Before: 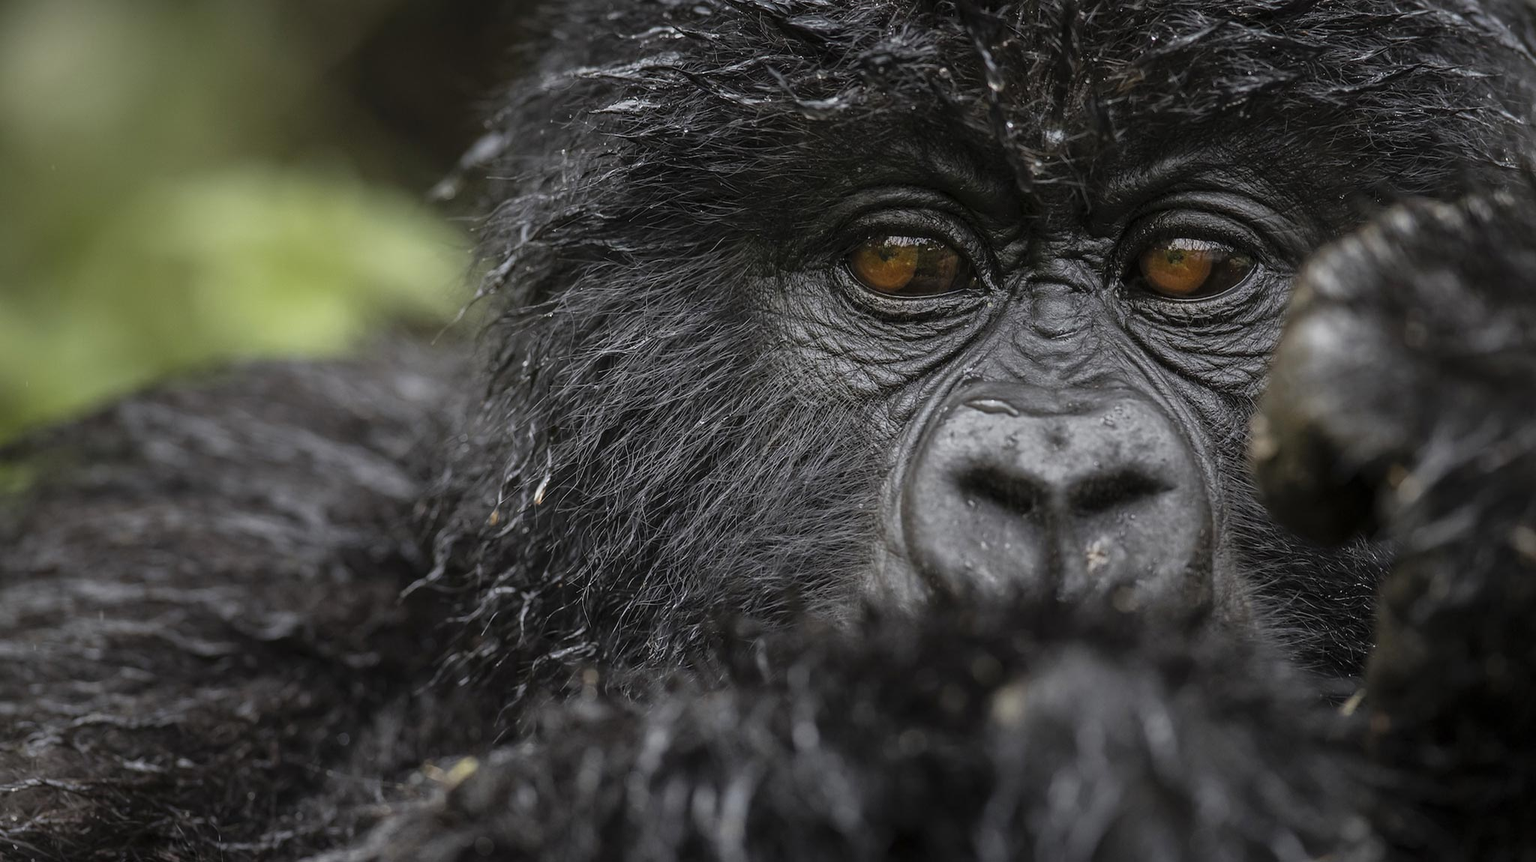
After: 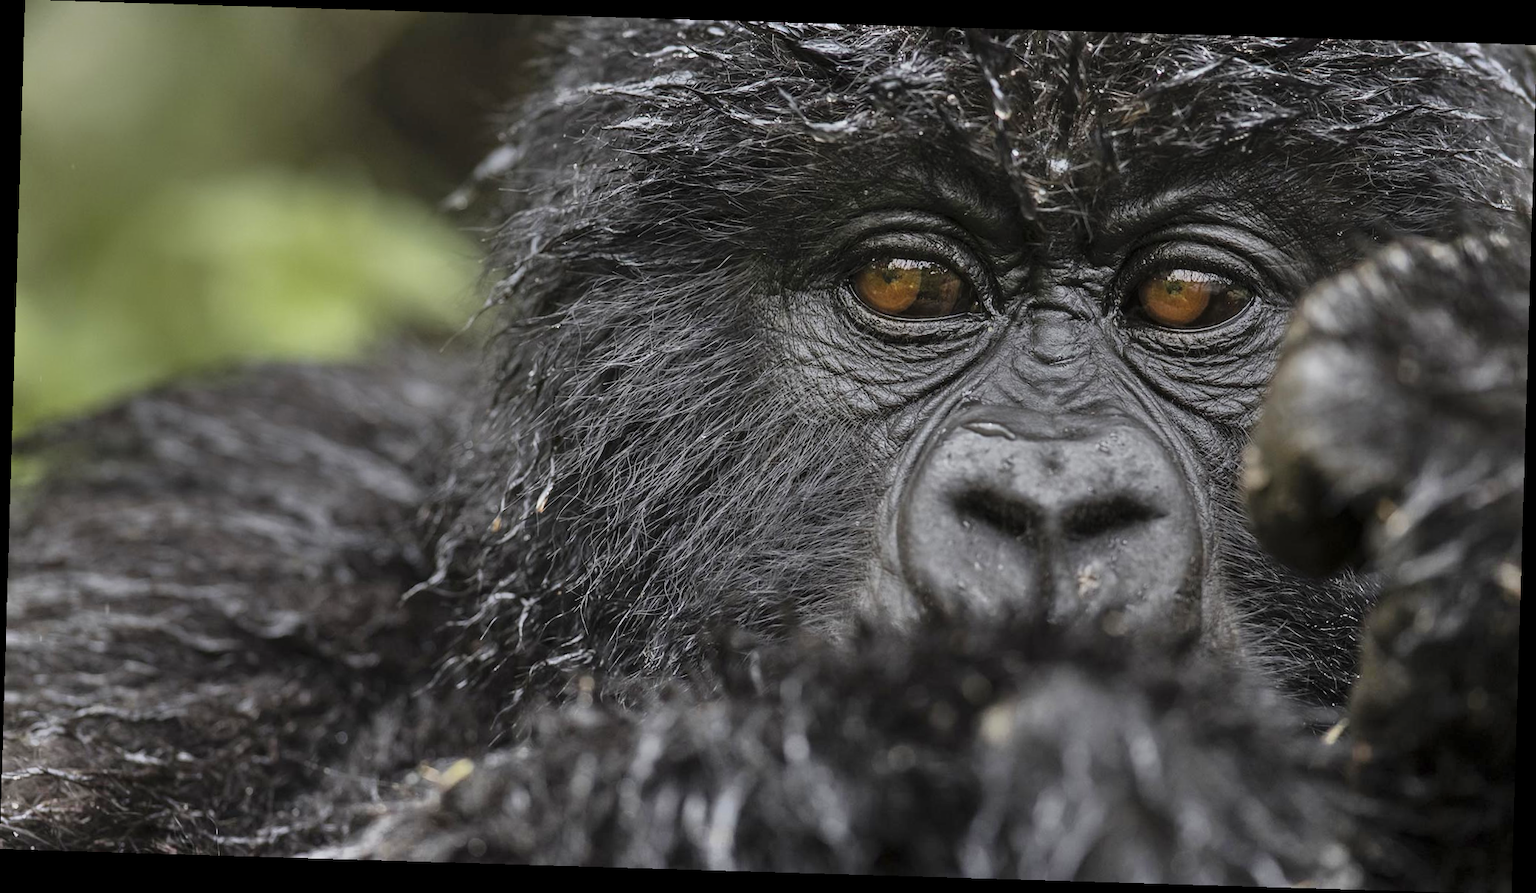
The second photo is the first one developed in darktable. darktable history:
rotate and perspective: rotation 1.72°, automatic cropping off
shadows and highlights: soften with gaussian
